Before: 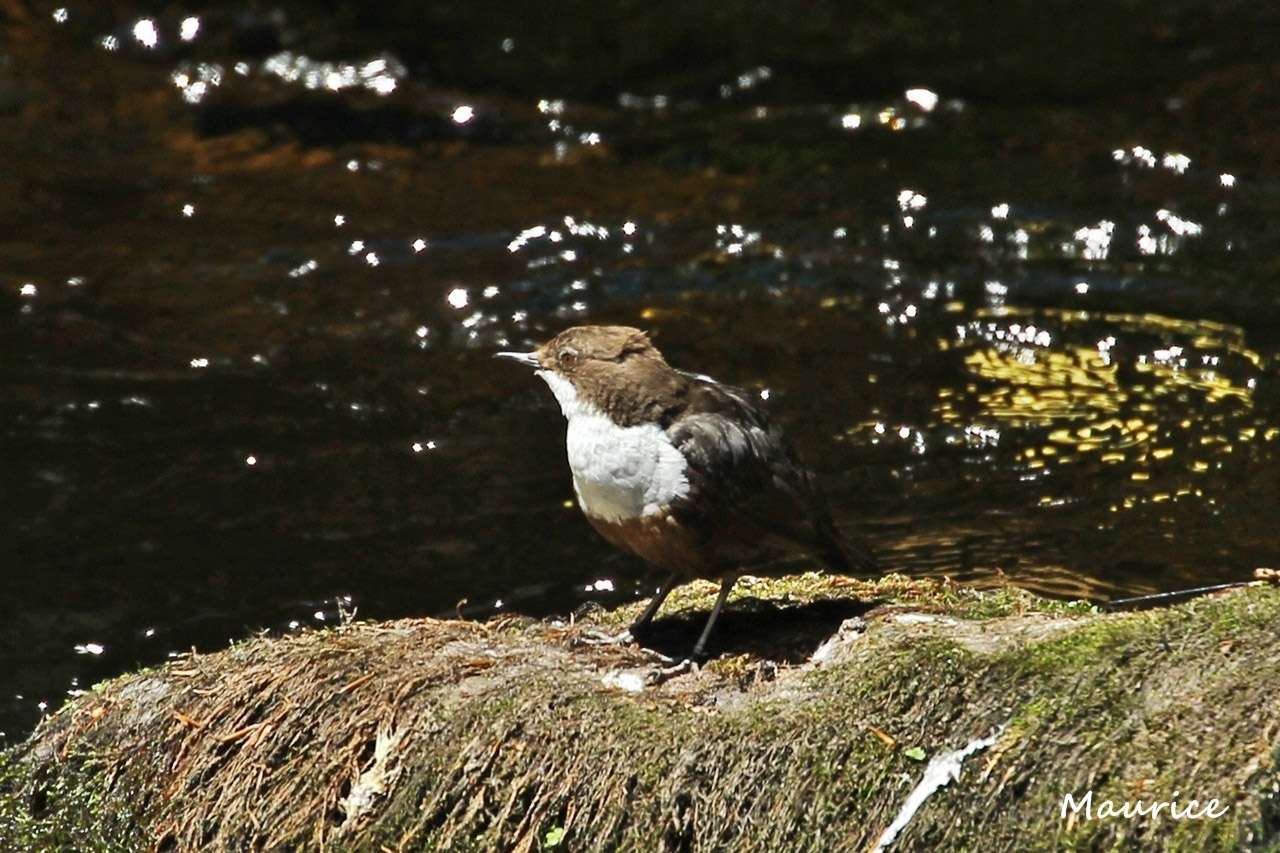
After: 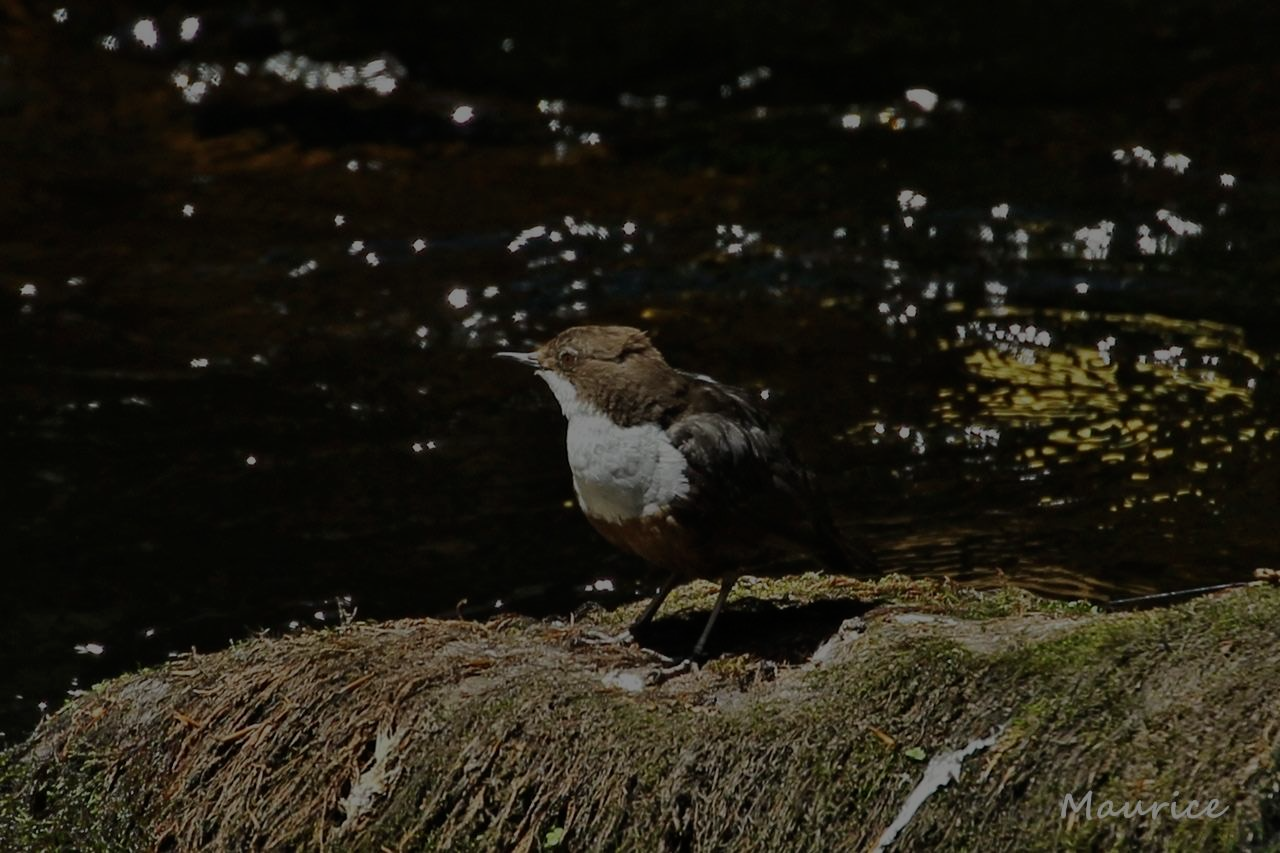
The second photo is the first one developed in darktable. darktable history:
exposure: exposure -2.033 EV, compensate exposure bias true, compensate highlight preservation false
